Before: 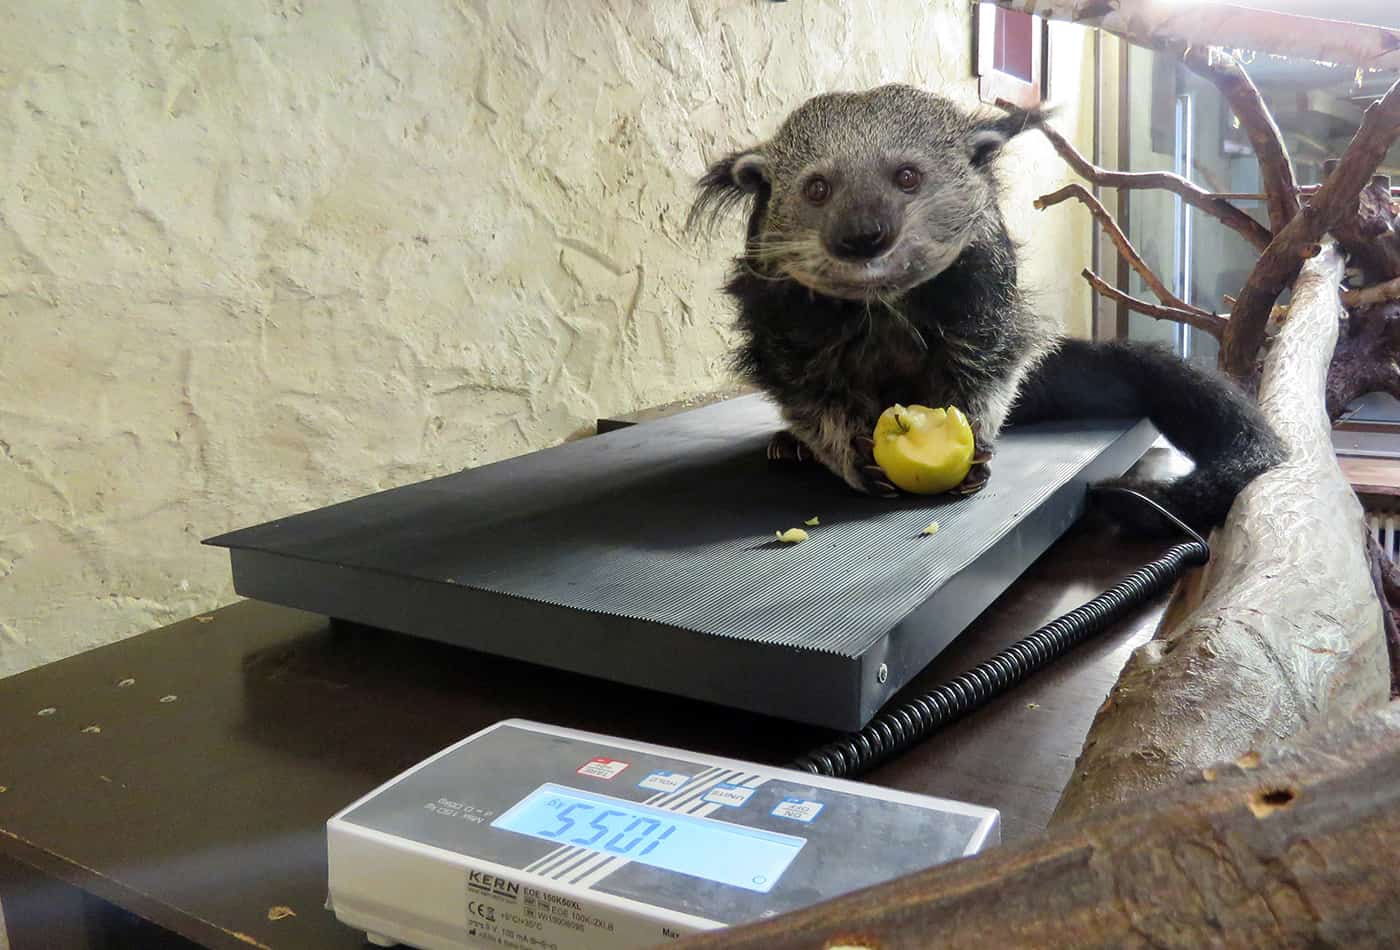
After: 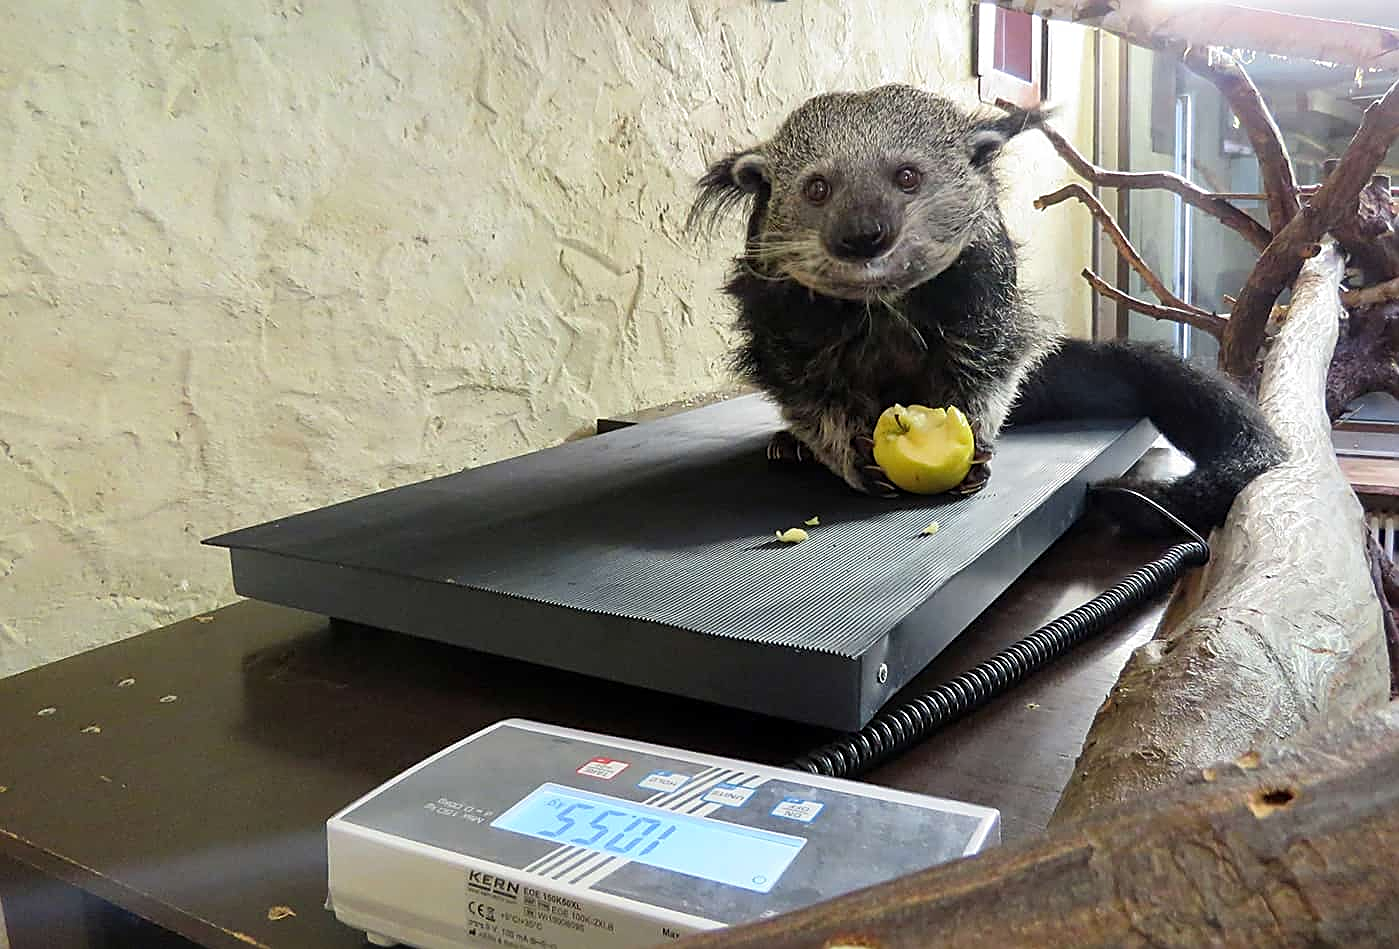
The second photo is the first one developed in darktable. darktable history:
base curve: curves: ch0 [(0, 0) (0.472, 0.508) (1, 1)]
sharpen: amount 0.75
